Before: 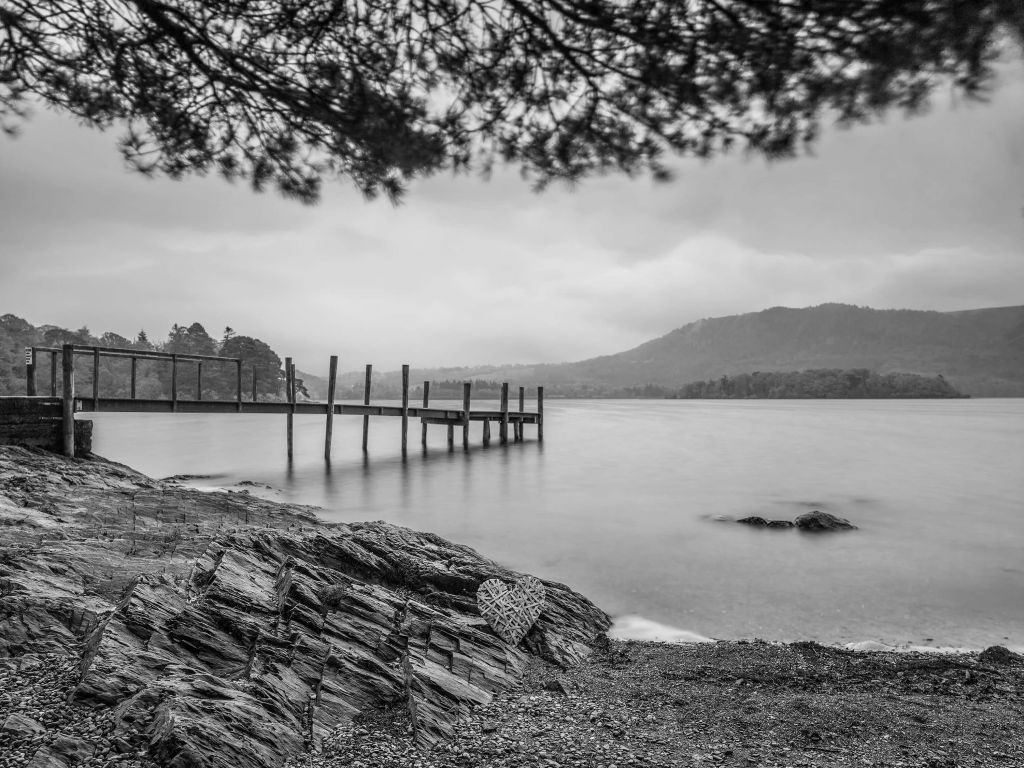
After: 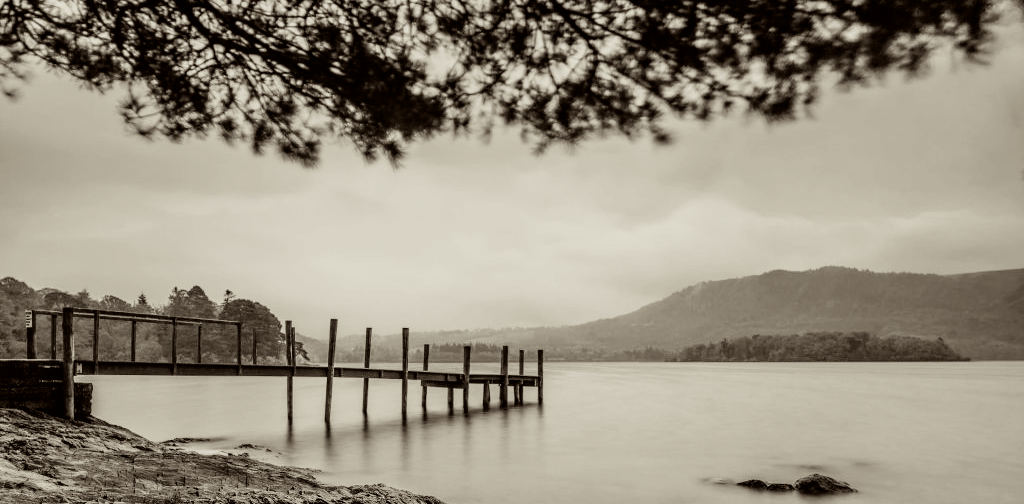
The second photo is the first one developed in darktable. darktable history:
crop and rotate: top 4.848%, bottom 29.503%
filmic rgb: black relative exposure -5 EV, white relative exposure 3.5 EV, hardness 3.19, contrast 1.3, highlights saturation mix -50%
color balance: lift [1.001, 1.007, 1, 0.993], gamma [1.023, 1.026, 1.01, 0.974], gain [0.964, 1.059, 1.073, 0.927]
